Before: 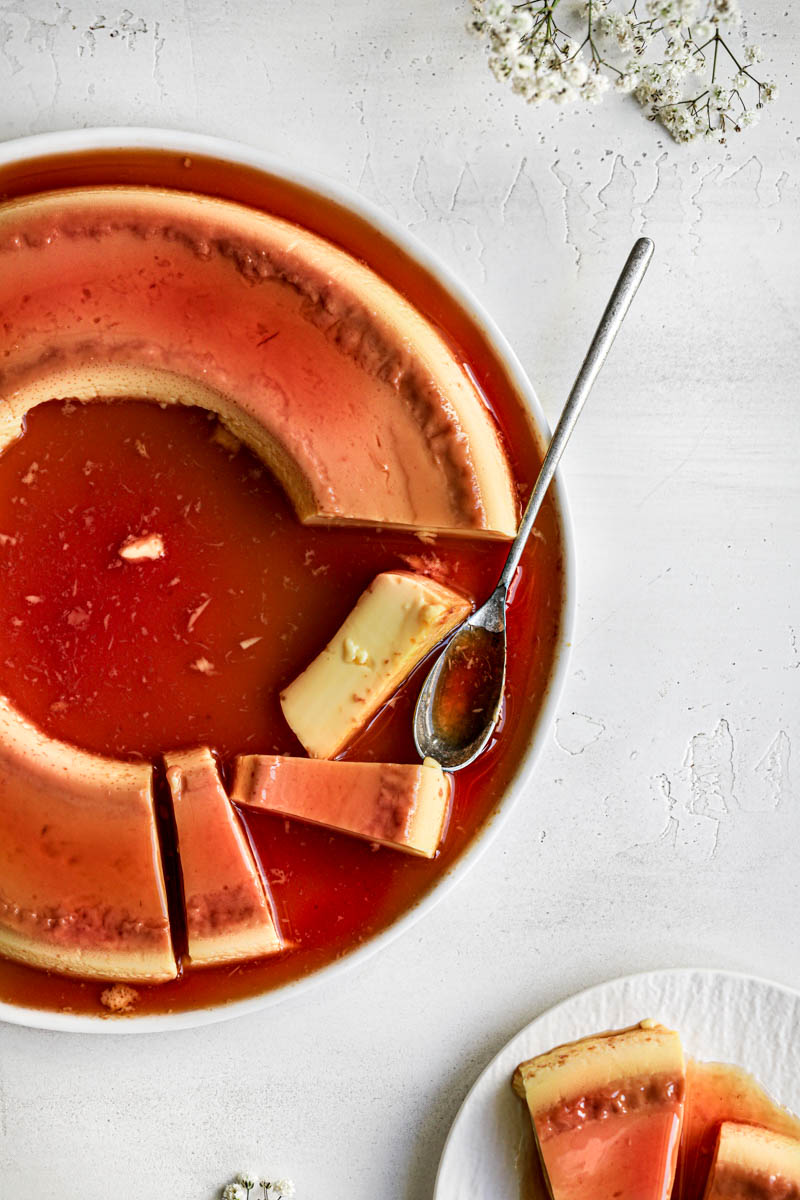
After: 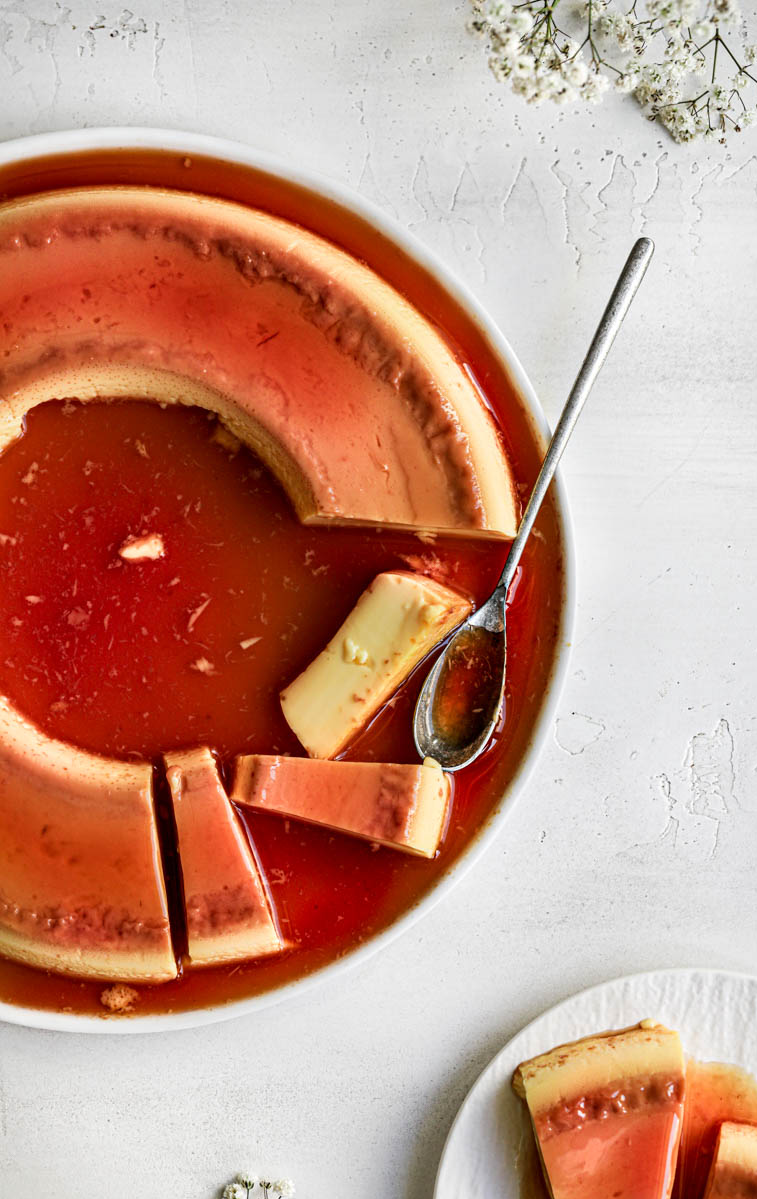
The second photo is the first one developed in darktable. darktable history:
crop and rotate: left 0%, right 5.252%
